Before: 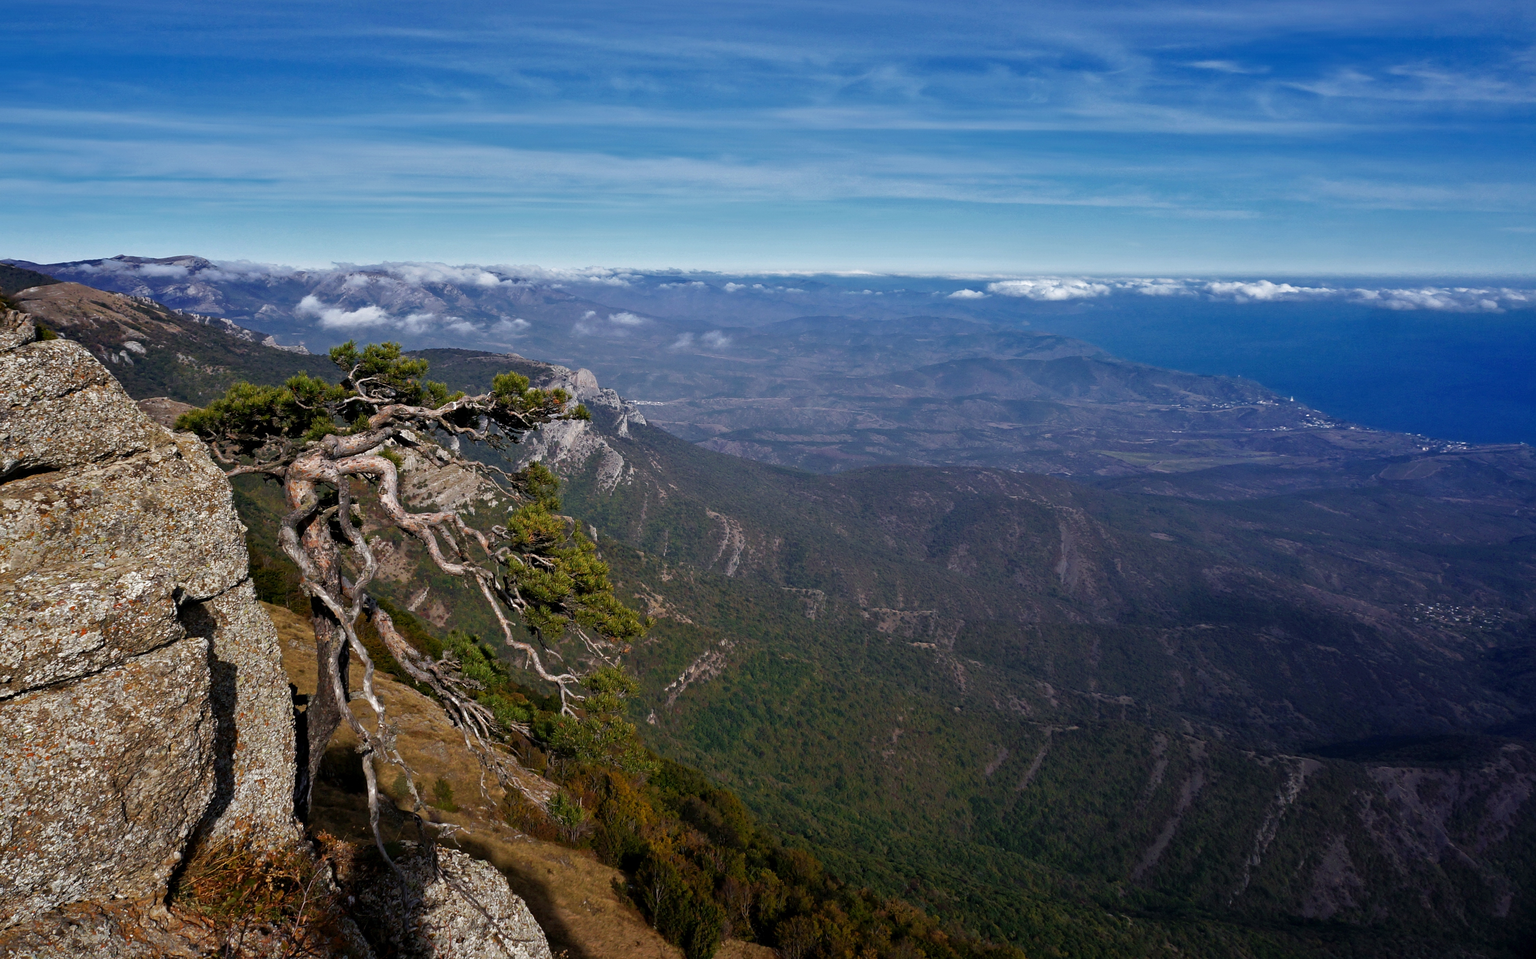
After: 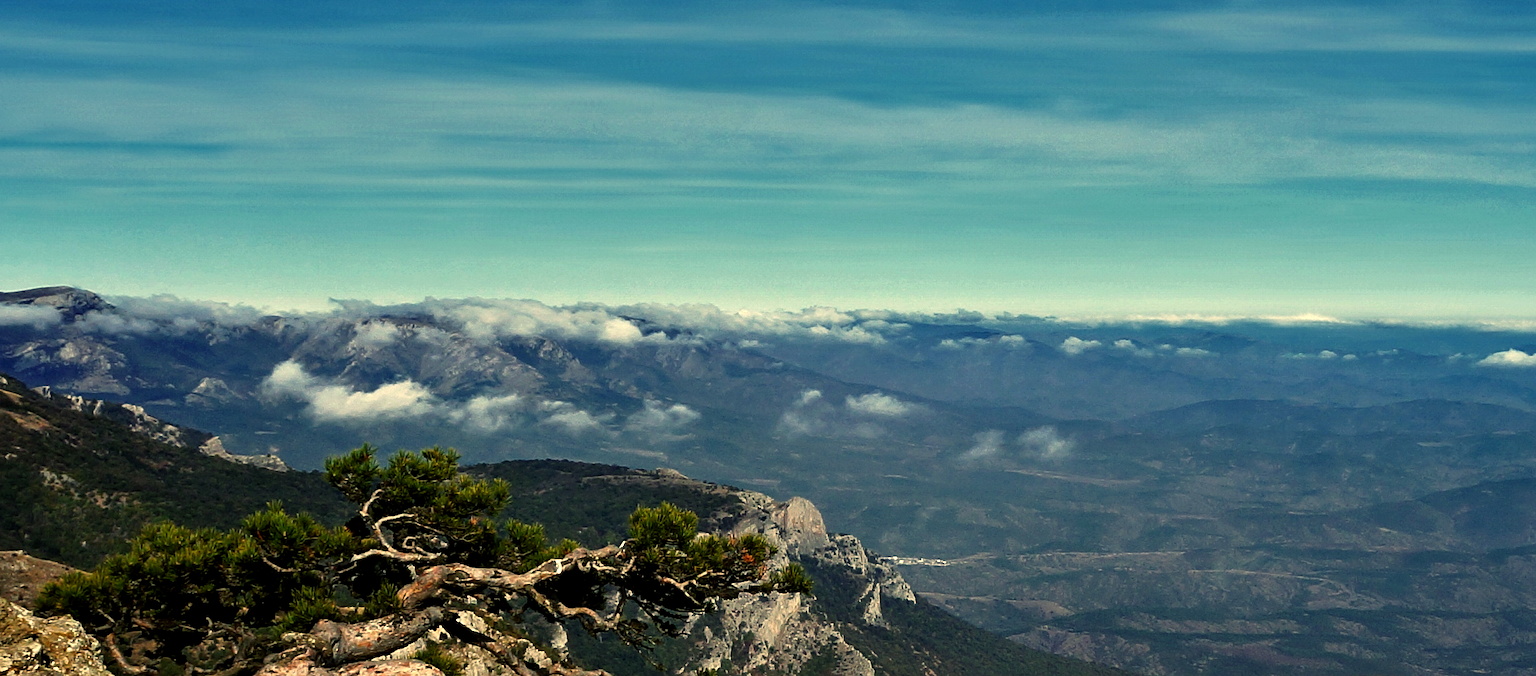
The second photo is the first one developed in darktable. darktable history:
crop: left 10.121%, top 10.631%, right 36.218%, bottom 51.526%
sharpen: amount 0.2
color balance: mode lift, gamma, gain (sRGB), lift [1.014, 0.966, 0.918, 0.87], gamma [0.86, 0.734, 0.918, 0.976], gain [1.063, 1.13, 1.063, 0.86]
